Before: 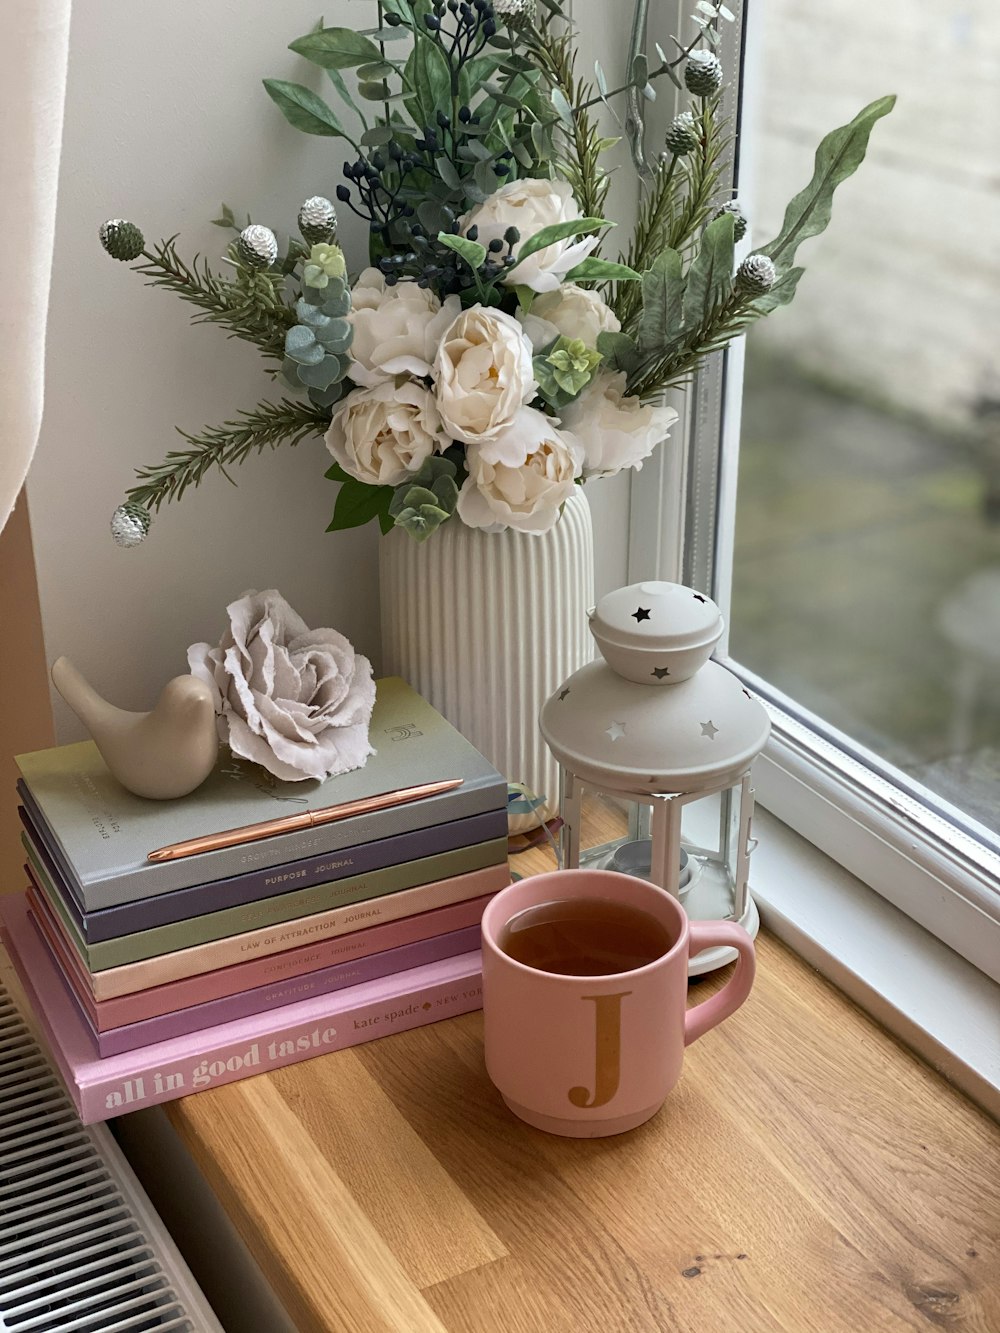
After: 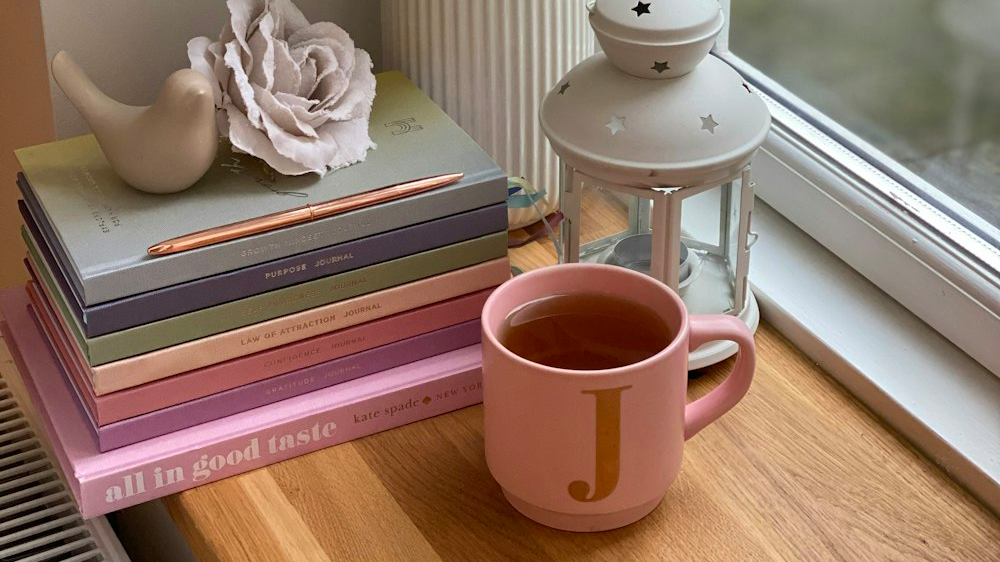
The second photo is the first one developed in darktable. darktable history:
exposure: compensate highlight preservation false
crop: top 45.505%, bottom 12.285%
shadows and highlights: low approximation 0.01, soften with gaussian
